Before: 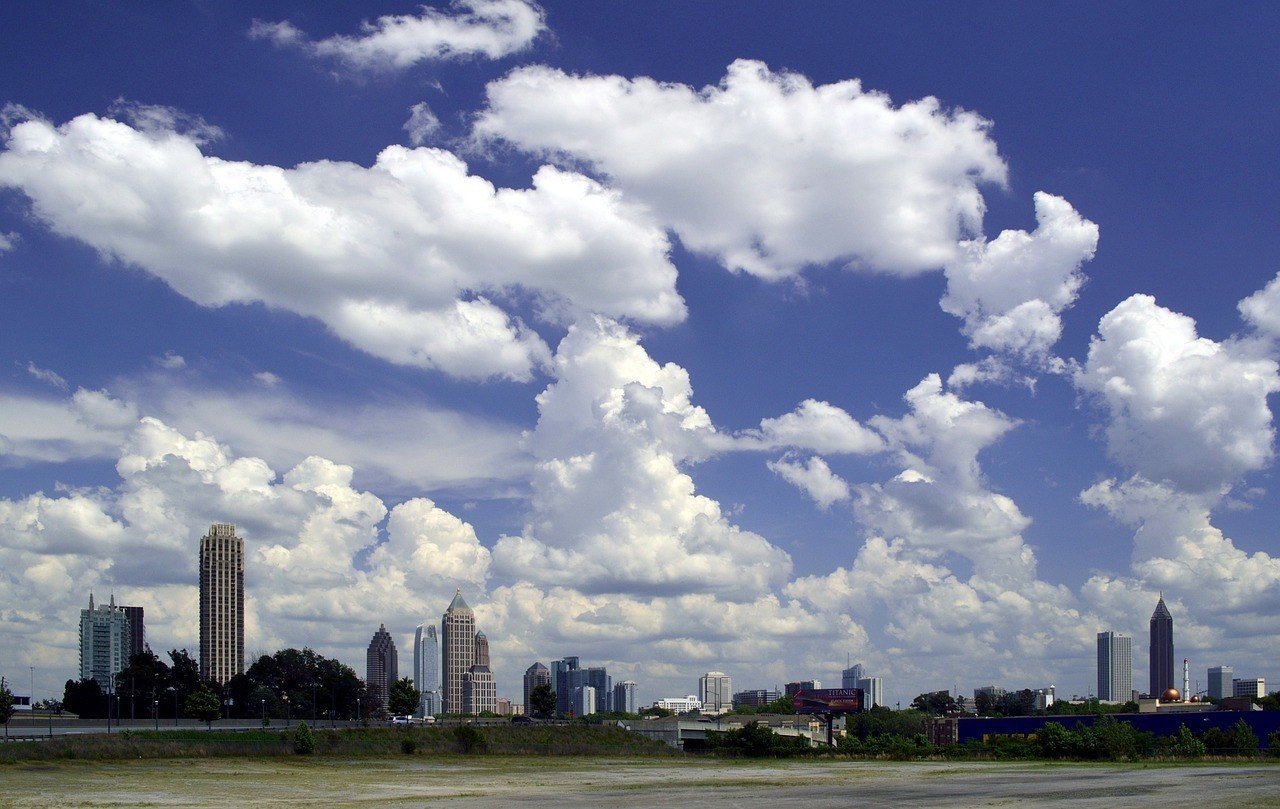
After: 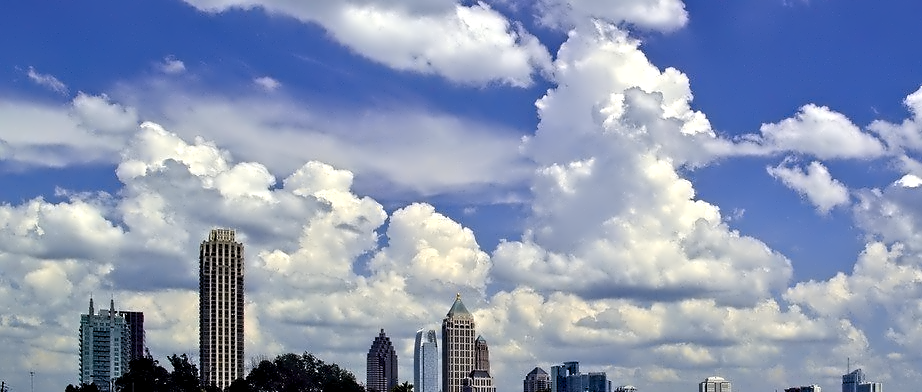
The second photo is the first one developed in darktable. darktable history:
contrast equalizer: octaves 7, y [[0.5, 0.542, 0.583, 0.625, 0.667, 0.708], [0.5 ×6], [0.5 ×6], [0, 0.033, 0.067, 0.1, 0.133, 0.167], [0, 0.05, 0.1, 0.15, 0.2, 0.25]]
color balance rgb: linear chroma grading › global chroma 15%, perceptual saturation grading › global saturation 30%
tone curve: curves: ch0 [(0, 0) (0.584, 0.595) (1, 1)], preserve colors none
crop: top 36.498%, right 27.964%, bottom 14.995%
